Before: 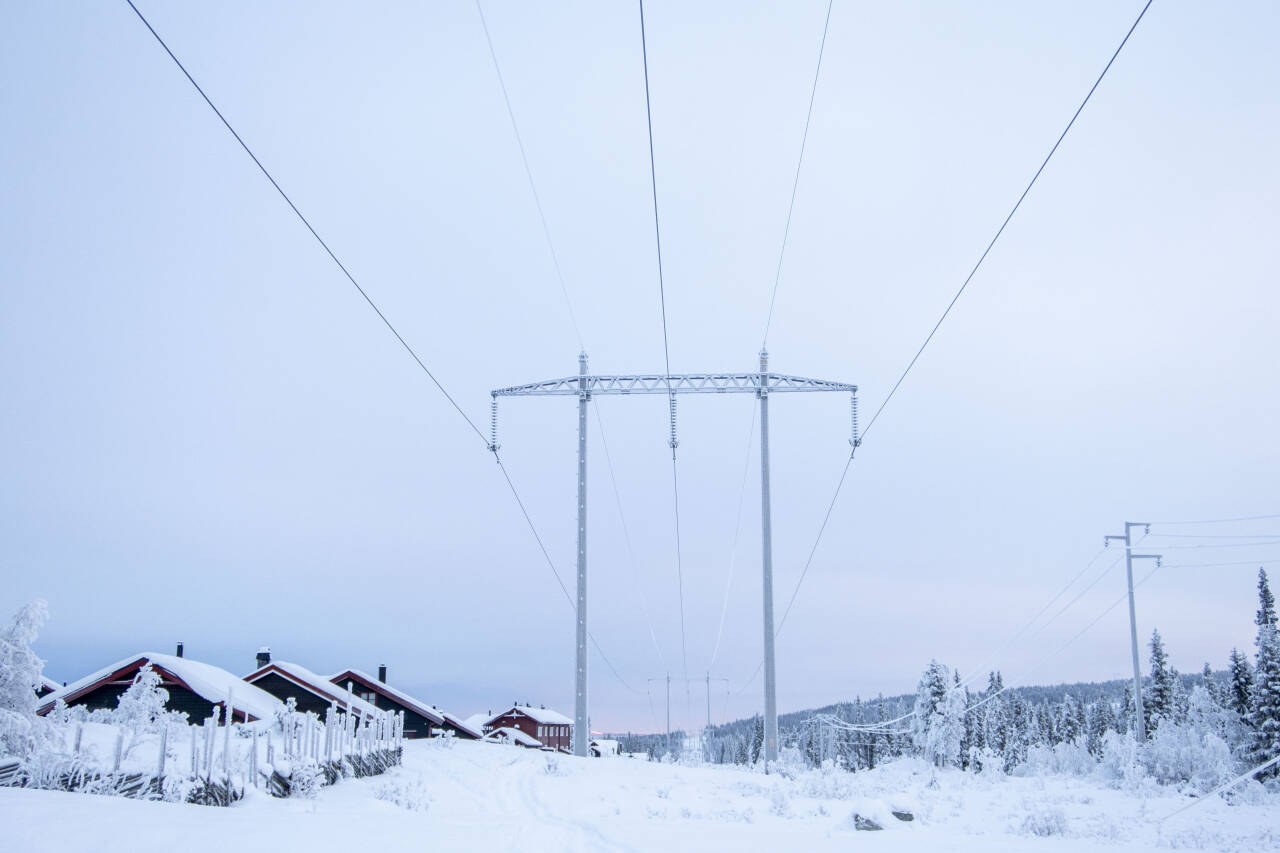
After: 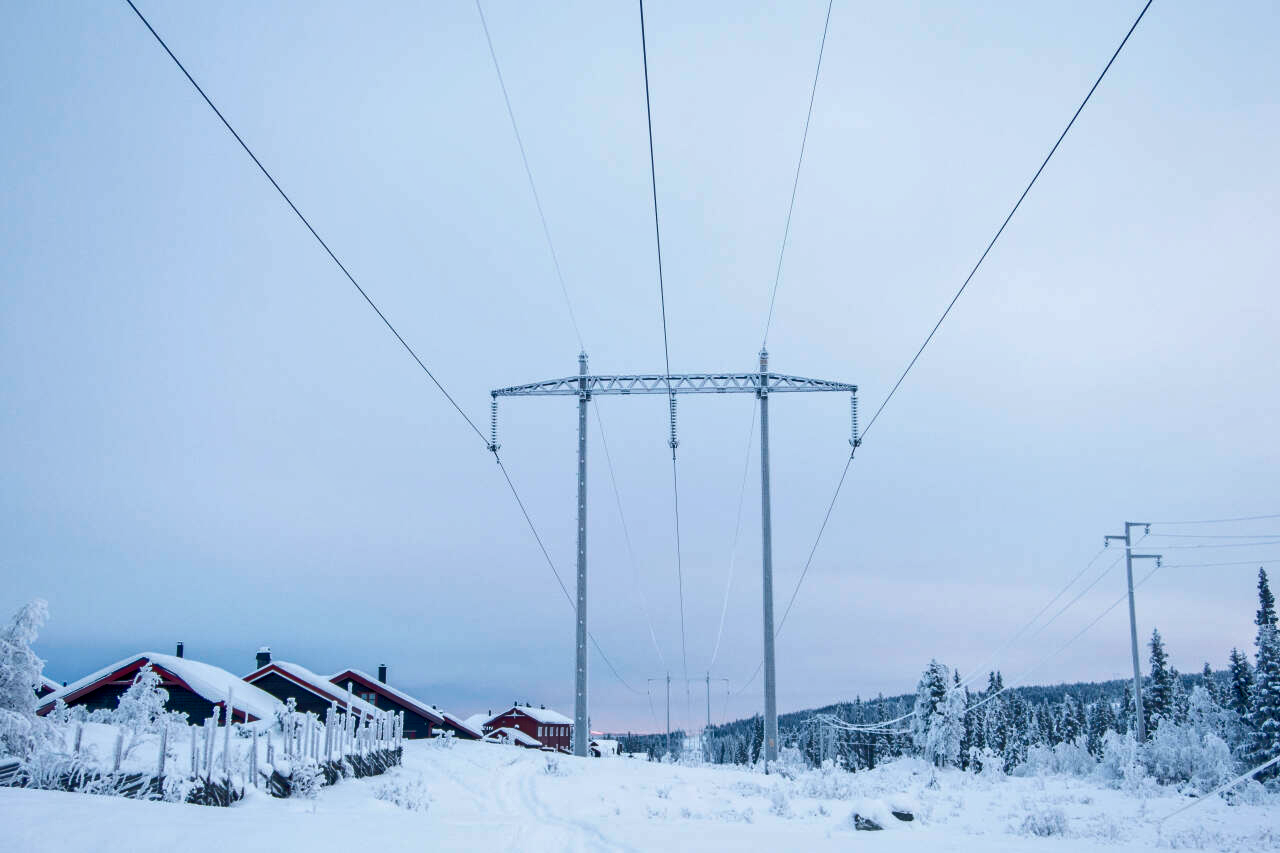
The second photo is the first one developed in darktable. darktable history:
exposure: compensate highlight preservation false
shadows and highlights: radius 336.48, shadows 28.51, soften with gaussian
tone equalizer: -7 EV 0.154 EV, -6 EV 0.585 EV, -5 EV 1.18 EV, -4 EV 1.33 EV, -3 EV 1.15 EV, -2 EV 0.6 EV, -1 EV 0.166 EV, mask exposure compensation -0.506 EV
